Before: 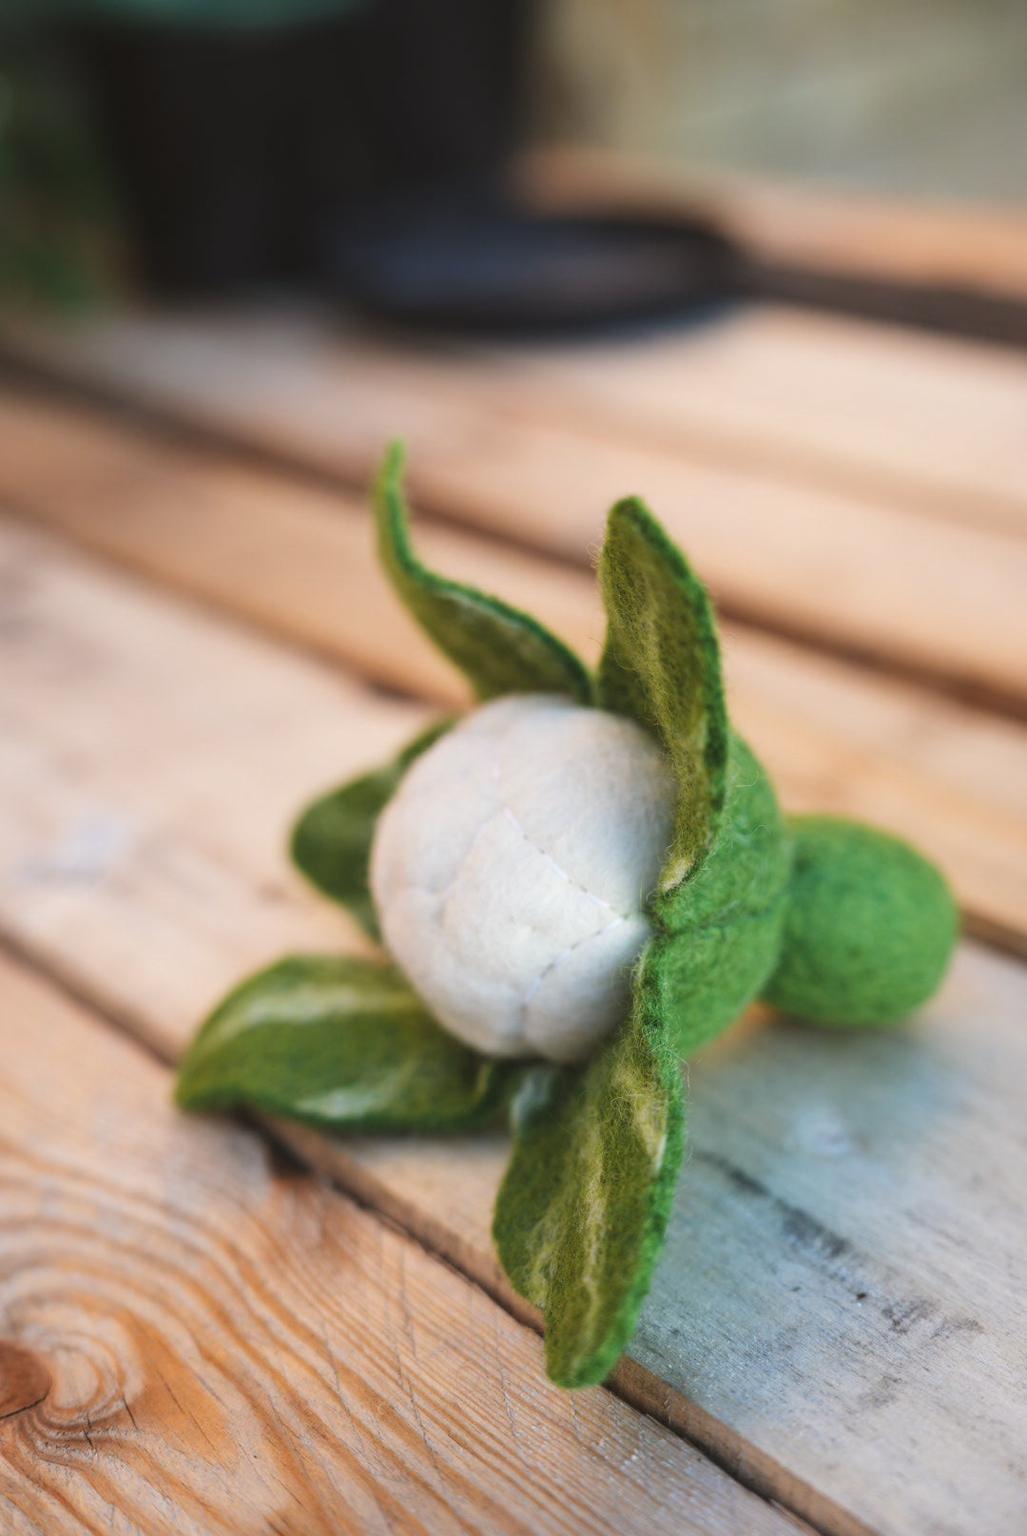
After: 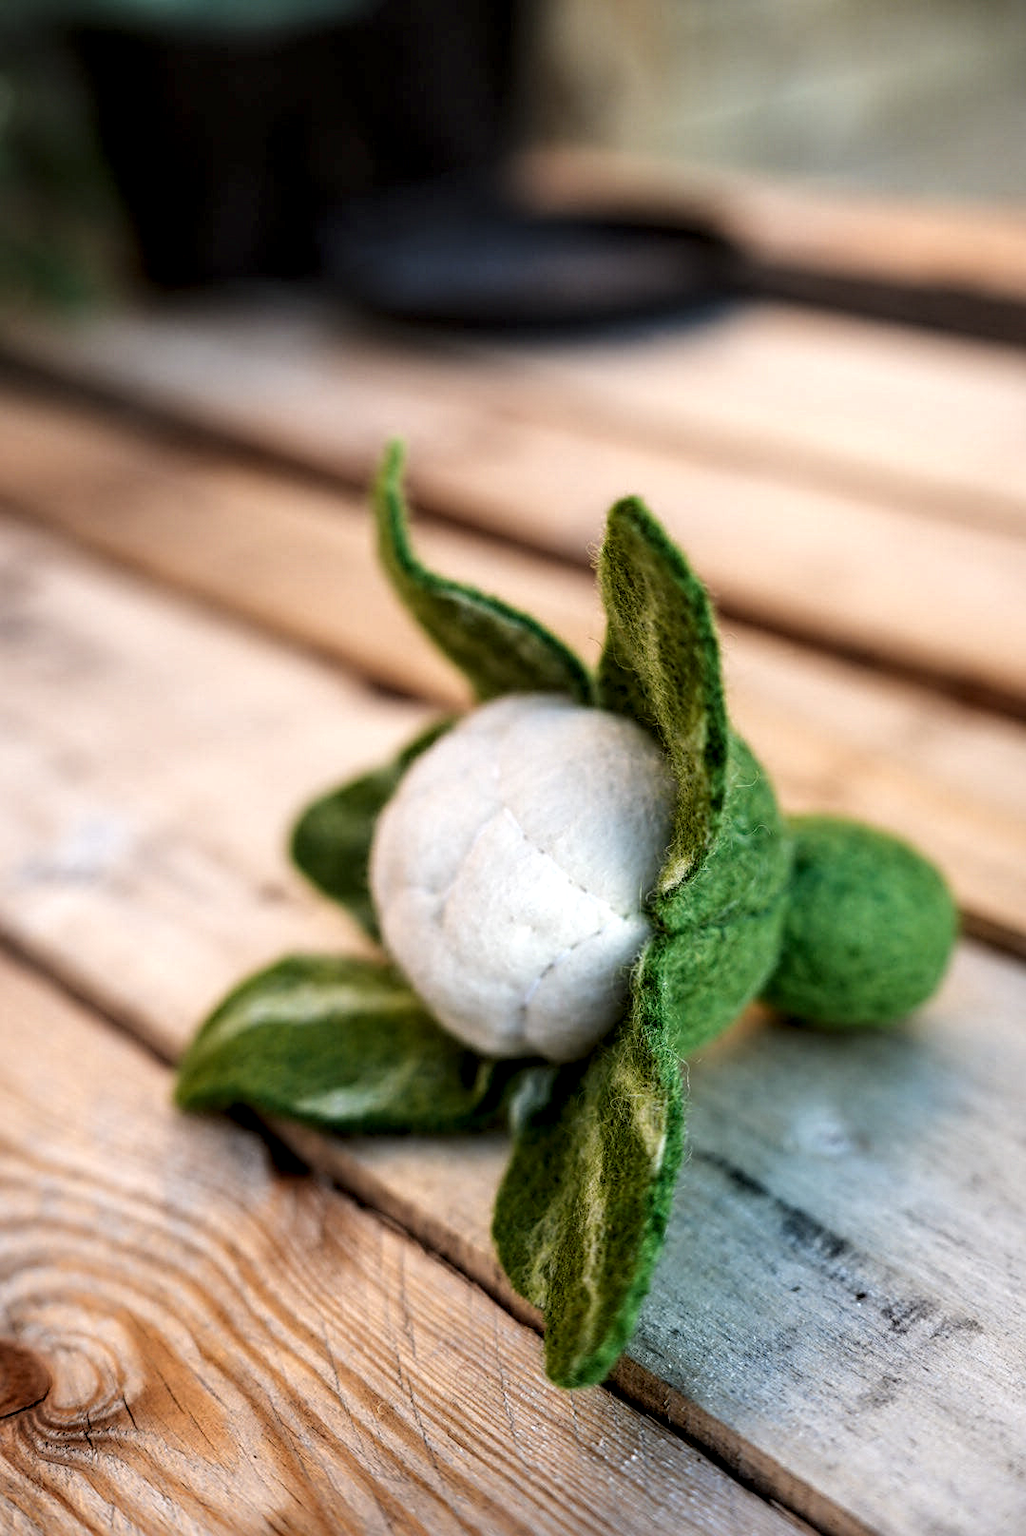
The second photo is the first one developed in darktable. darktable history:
local contrast: highlights 19%, detail 186%
sharpen: on, module defaults
